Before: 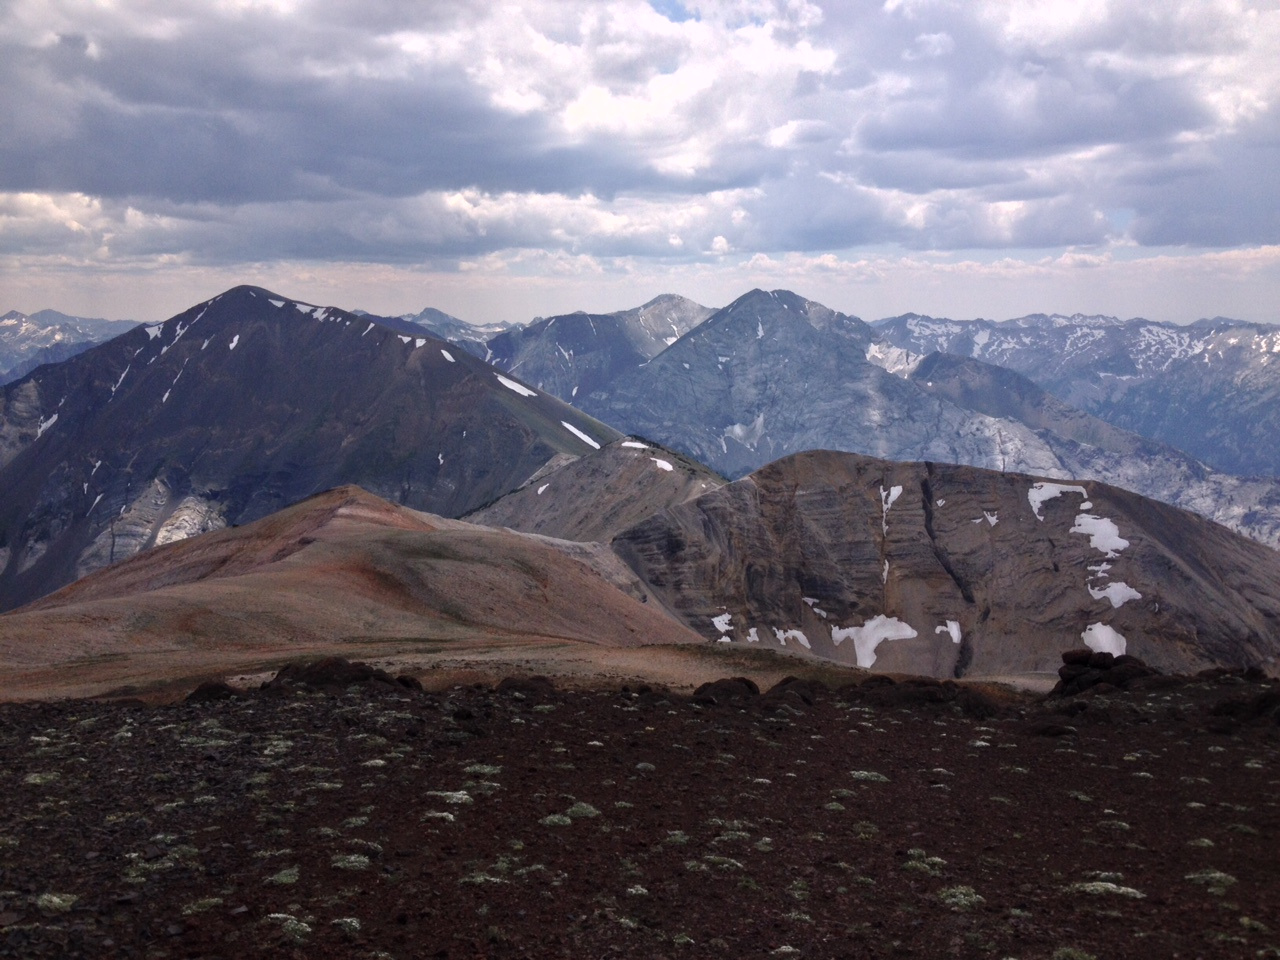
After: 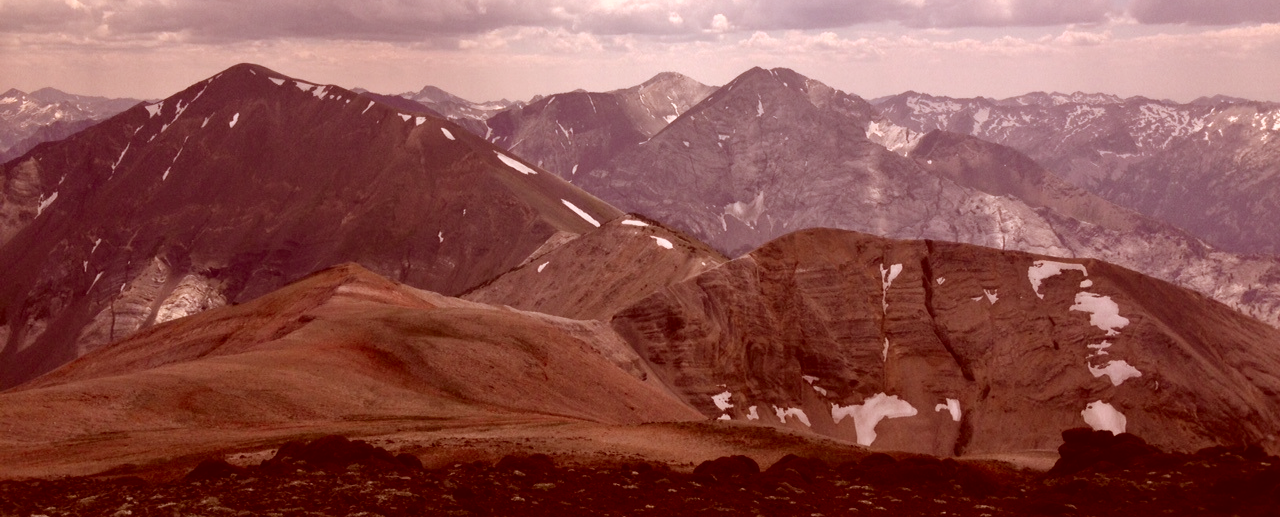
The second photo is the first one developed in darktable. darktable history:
crop and rotate: top 23.152%, bottom 22.934%
color correction: highlights a* 9.15, highlights b* 8.96, shadows a* 39.34, shadows b* 39.46, saturation 0.808
